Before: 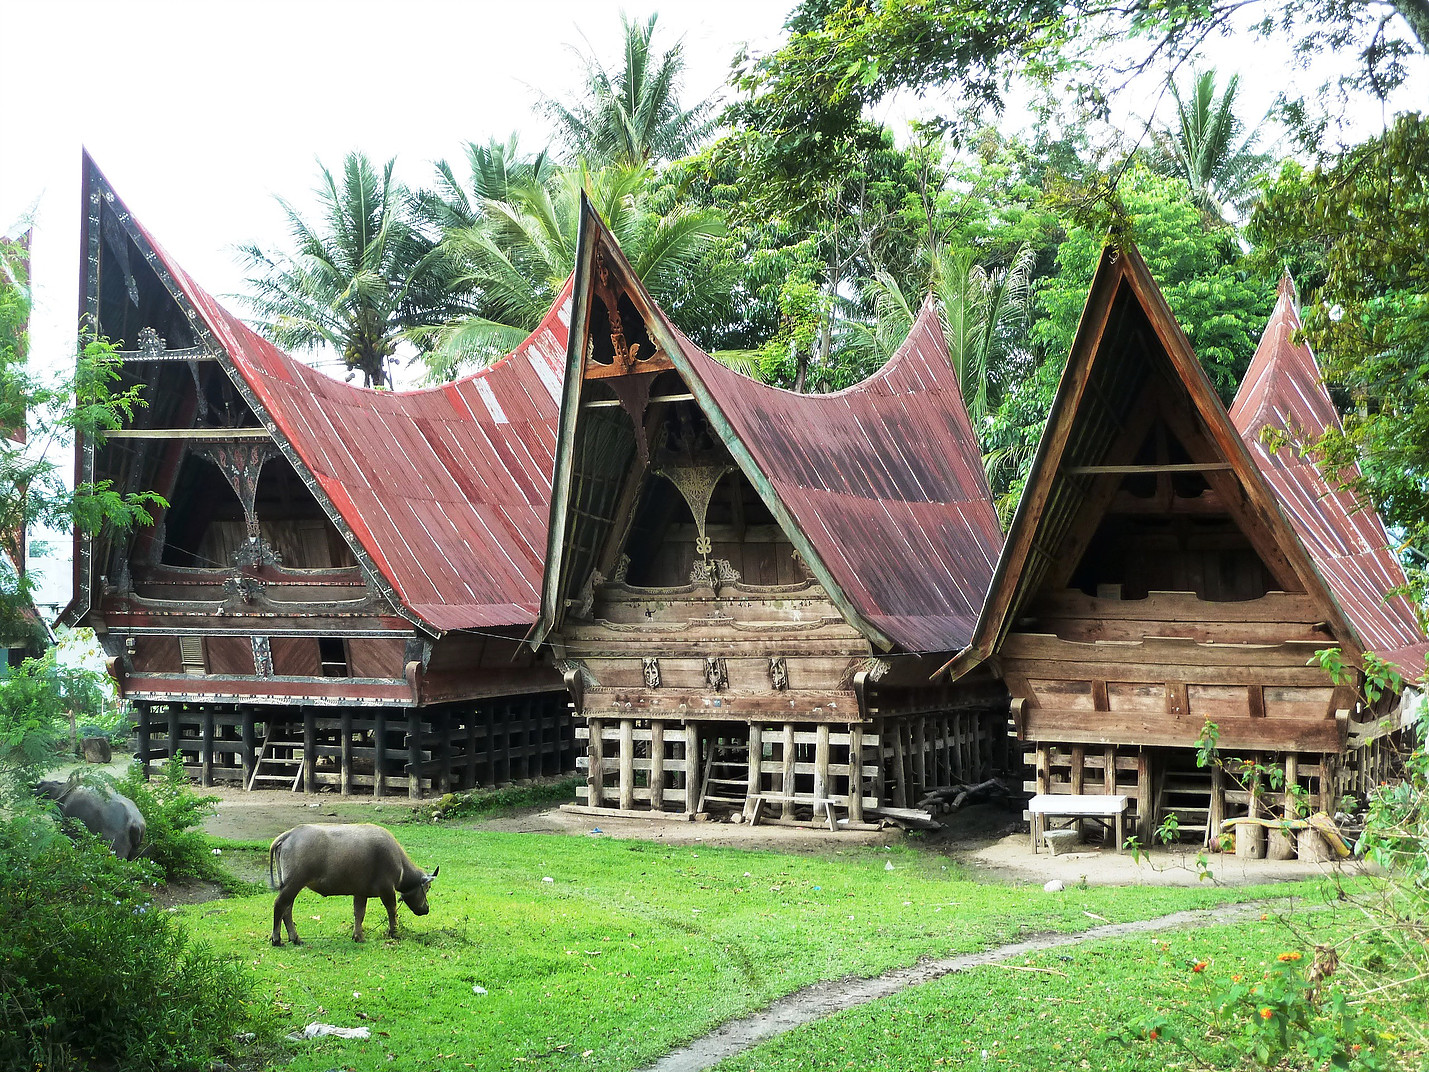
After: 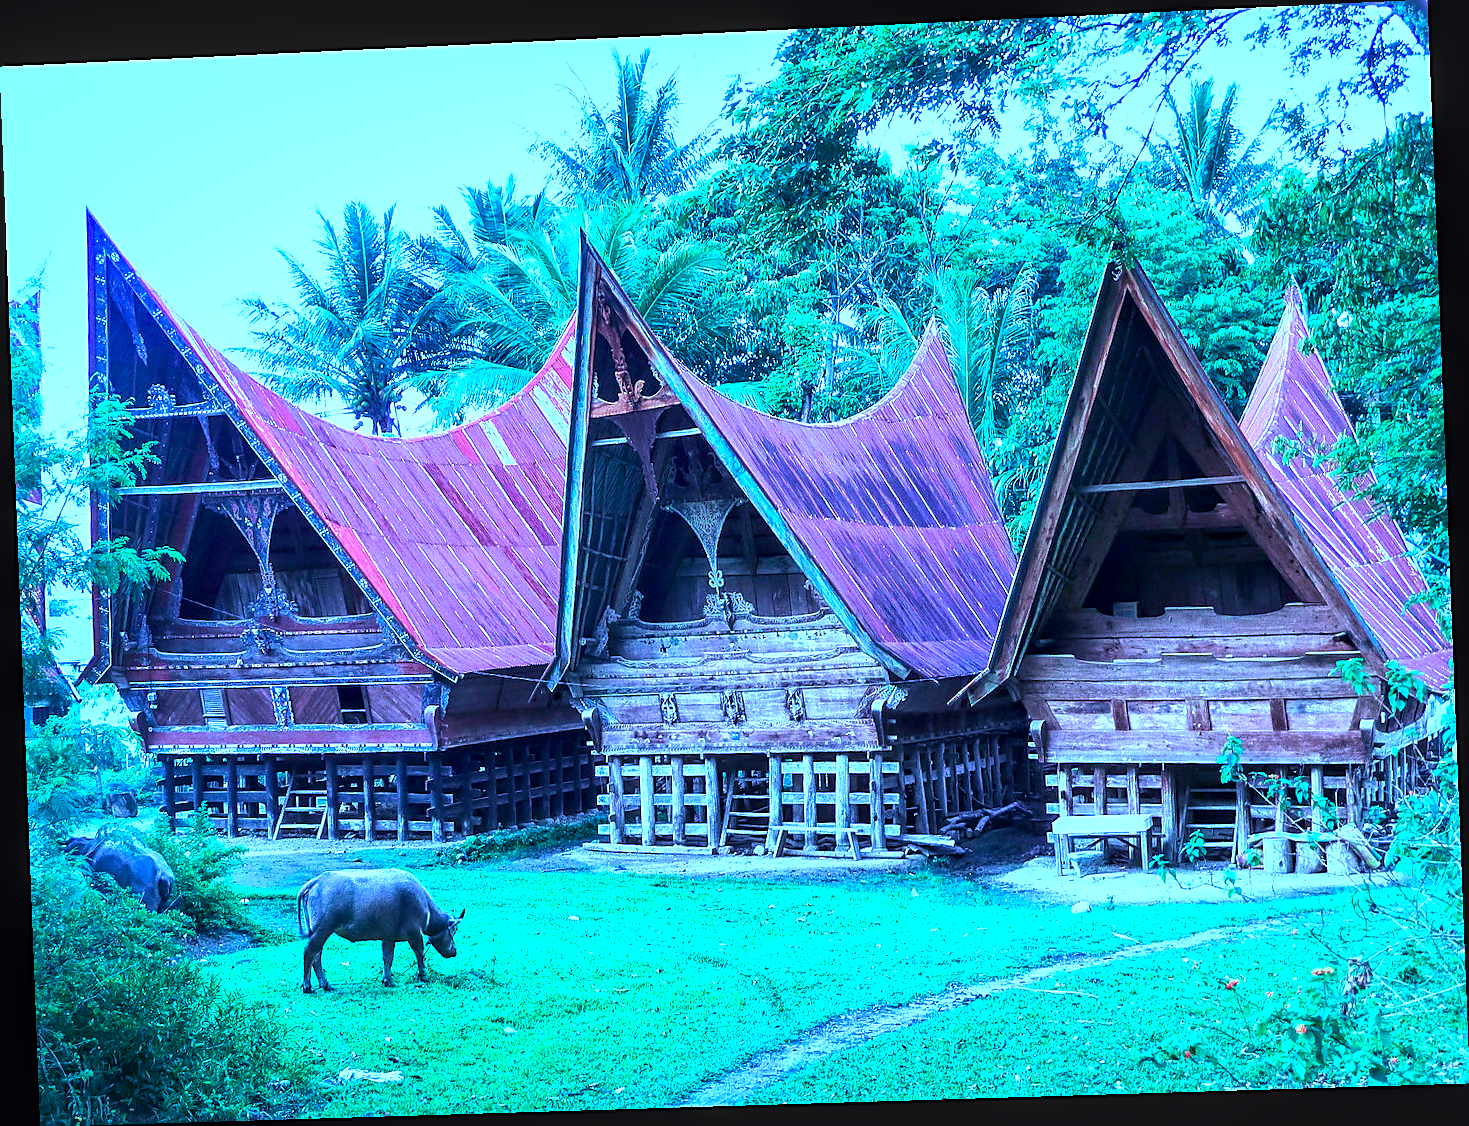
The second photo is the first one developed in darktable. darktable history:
rotate and perspective: rotation -2.22°, lens shift (horizontal) -0.022, automatic cropping off
local contrast: detail 140%
sharpen: on, module defaults
color calibration: output R [0.948, 0.091, -0.04, 0], output G [-0.3, 1.384, -0.085, 0], output B [-0.108, 0.061, 1.08, 0], illuminant as shot in camera, x 0.484, y 0.43, temperature 2405.29 K
exposure: black level correction 0, exposure 0.7 EV, compensate exposure bias true, compensate highlight preservation false
